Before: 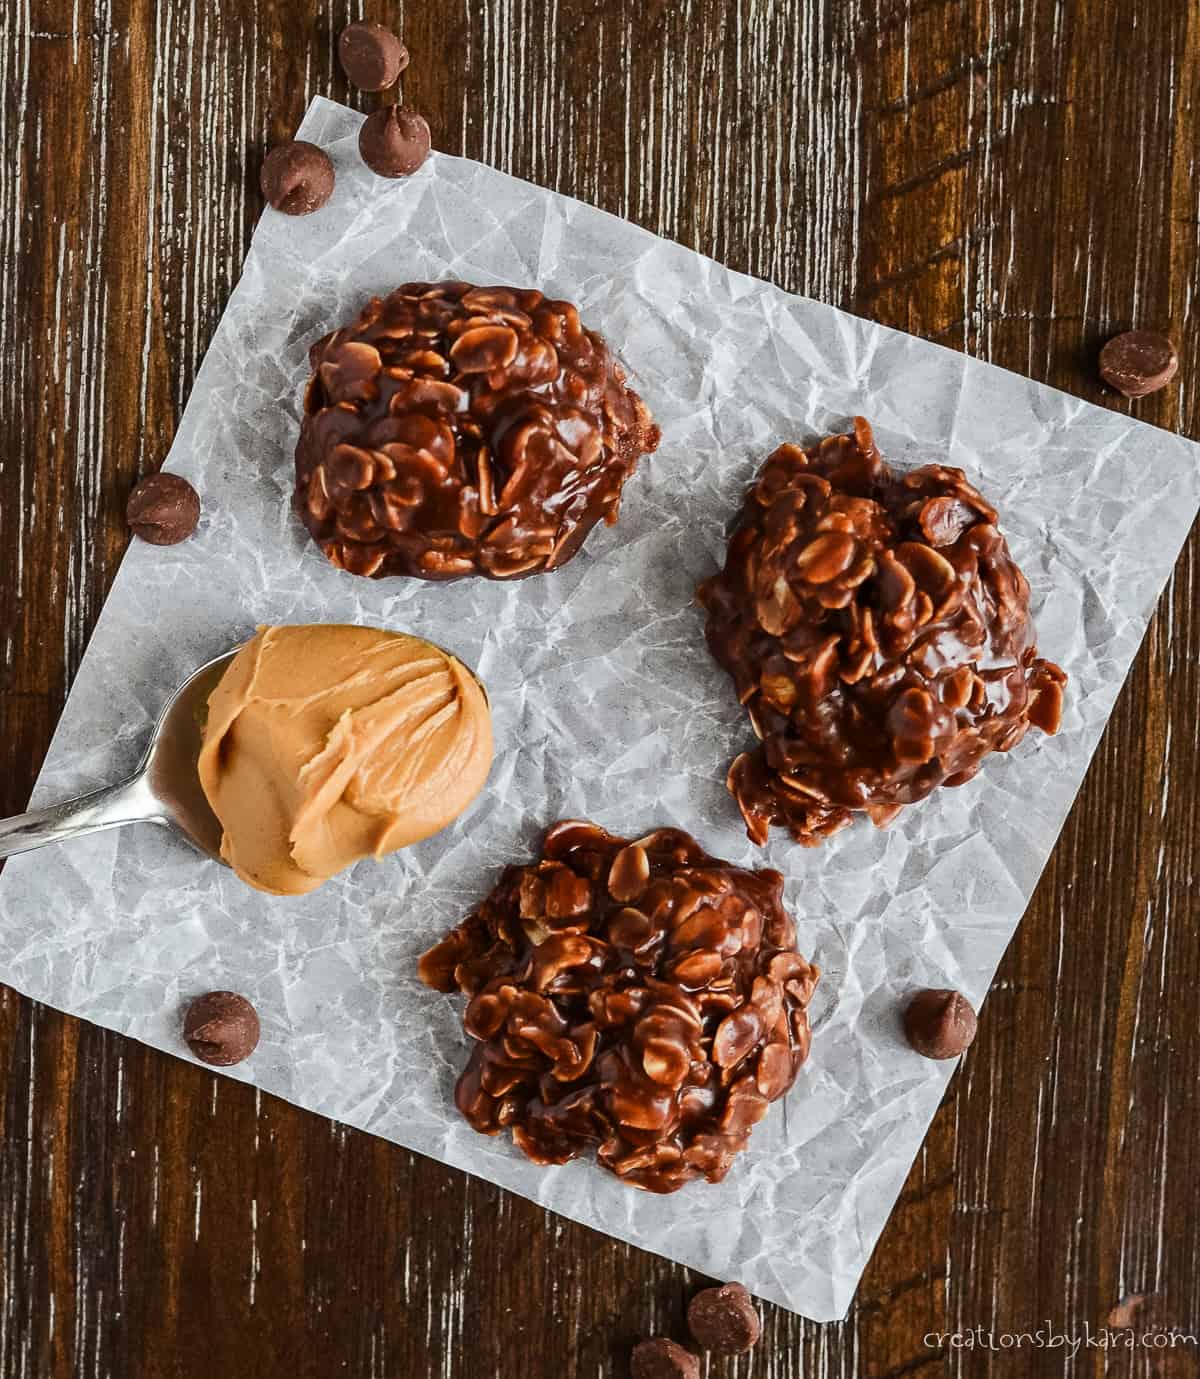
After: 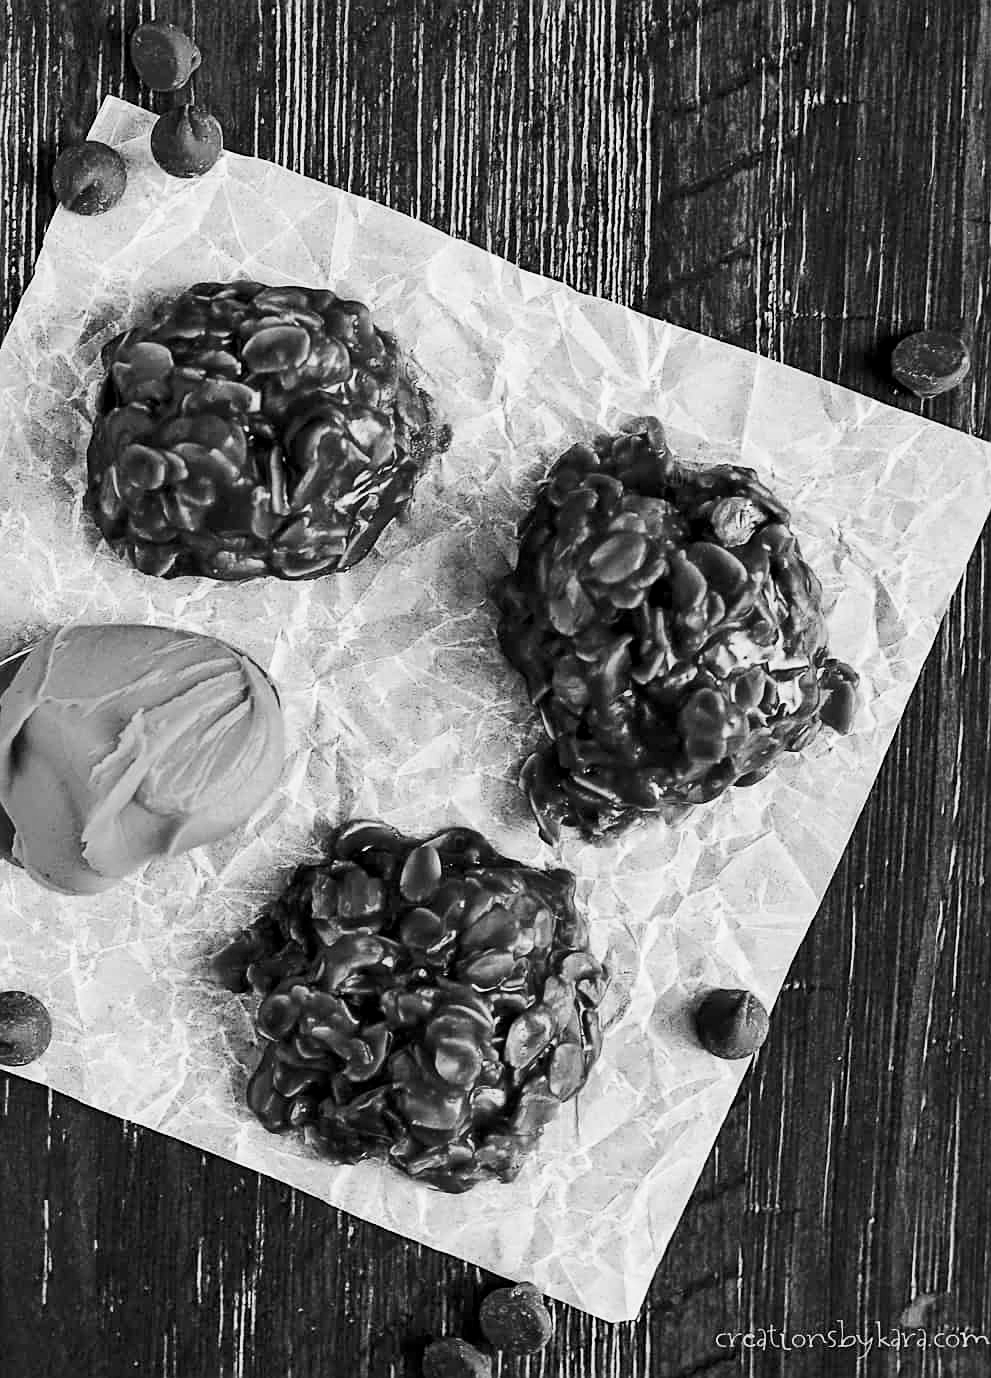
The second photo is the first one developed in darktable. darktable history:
filmic rgb: black relative exposure -7.65 EV, white relative exposure 4.56 EV, hardness 3.61, color science v4 (2020)
local contrast: highlights 101%, shadows 102%, detail 119%, midtone range 0.2
crop: left 17.371%, bottom 0.017%
exposure: exposure 0.376 EV, compensate exposure bias true, compensate highlight preservation false
sharpen: on, module defaults
color calibration: output colorfulness [0, 0.315, 0, 0], illuminant custom, x 0.39, y 0.392, temperature 3851.9 K
color zones: curves: ch0 [(0, 0.613) (0.01, 0.613) (0.245, 0.448) (0.498, 0.529) (0.642, 0.665) (0.879, 0.777) (0.99, 0.613)]; ch1 [(0, 0) (0.143, 0) (0.286, 0) (0.429, 0) (0.571, 0) (0.714, 0) (0.857, 0)]
tone equalizer: -8 EV 0.216 EV, -7 EV 0.386 EV, -6 EV 0.392 EV, -5 EV 0.22 EV, -3 EV -0.282 EV, -2 EV -0.409 EV, -1 EV -0.395 EV, +0 EV -0.277 EV
